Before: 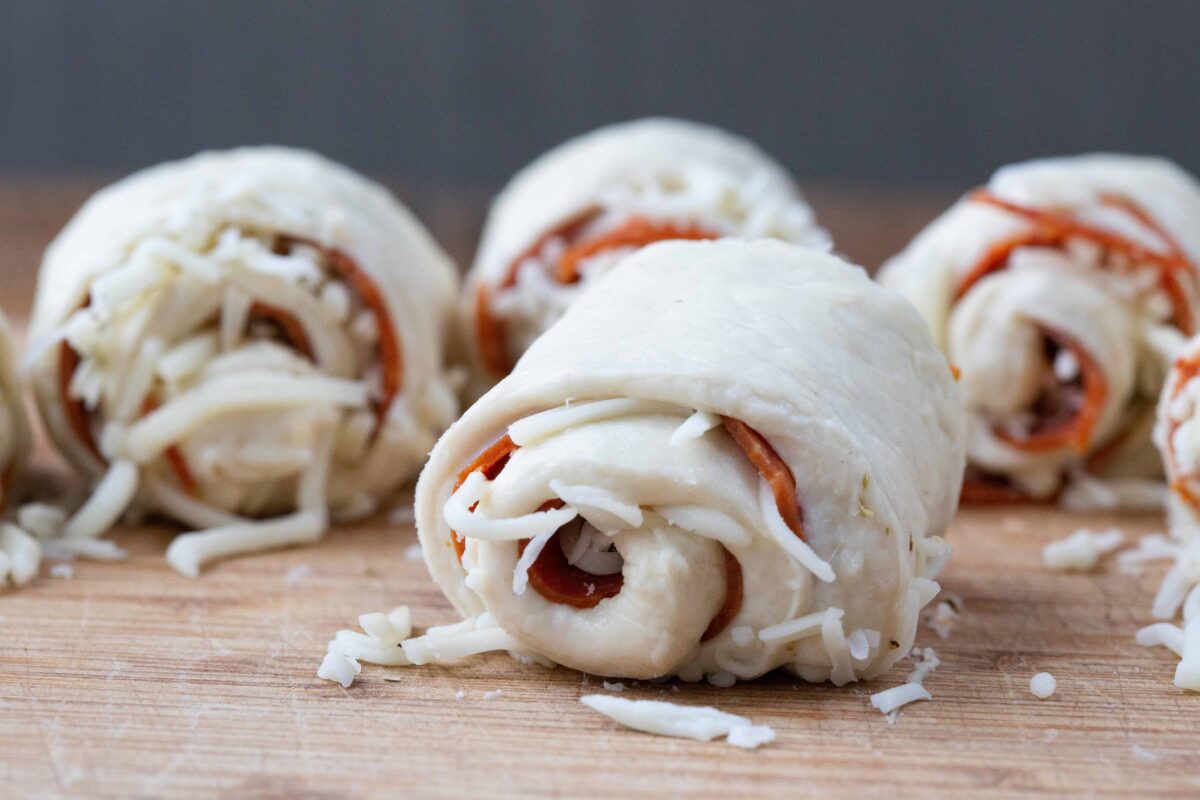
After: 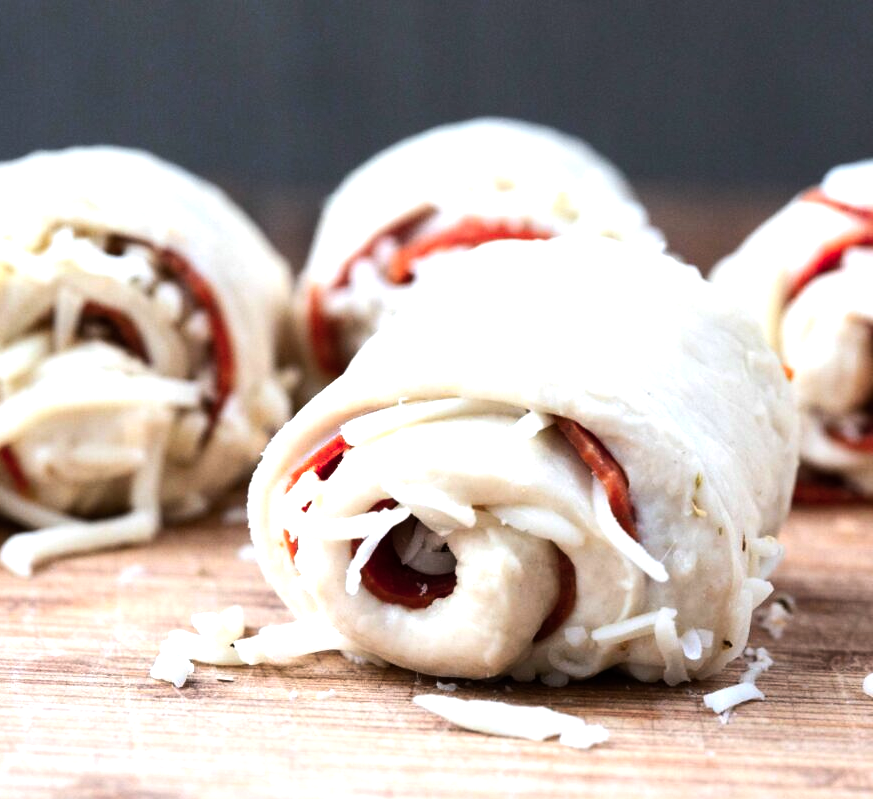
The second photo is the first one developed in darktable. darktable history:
tone equalizer: -8 EV -1.11 EV, -7 EV -1.04 EV, -6 EV -0.853 EV, -5 EV -0.571 EV, -3 EV 0.583 EV, -2 EV 0.895 EV, -1 EV 0.996 EV, +0 EV 1.07 EV, edges refinement/feathering 500, mask exposure compensation -1.57 EV, preserve details no
crop: left 13.918%, top 0%, right 13.315%
color zones: curves: ch1 [(0.235, 0.558) (0.75, 0.5)]; ch2 [(0.25, 0.462) (0.749, 0.457)]
